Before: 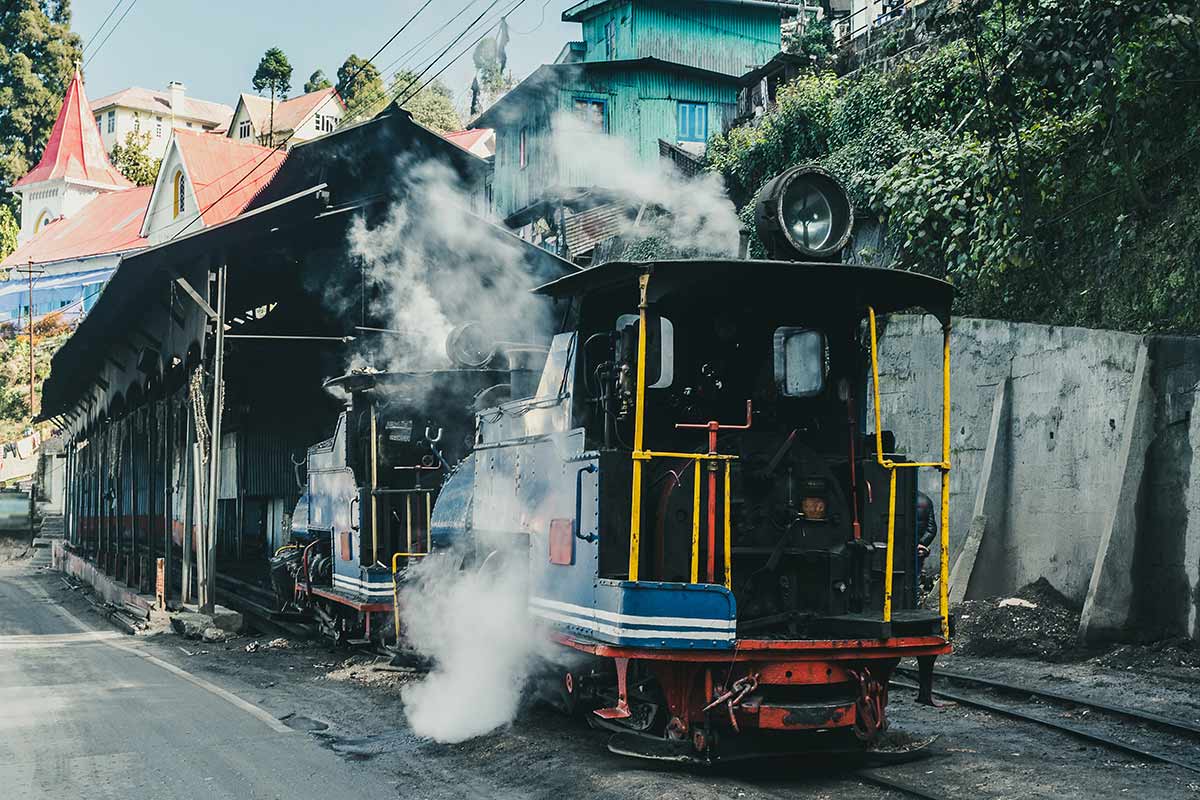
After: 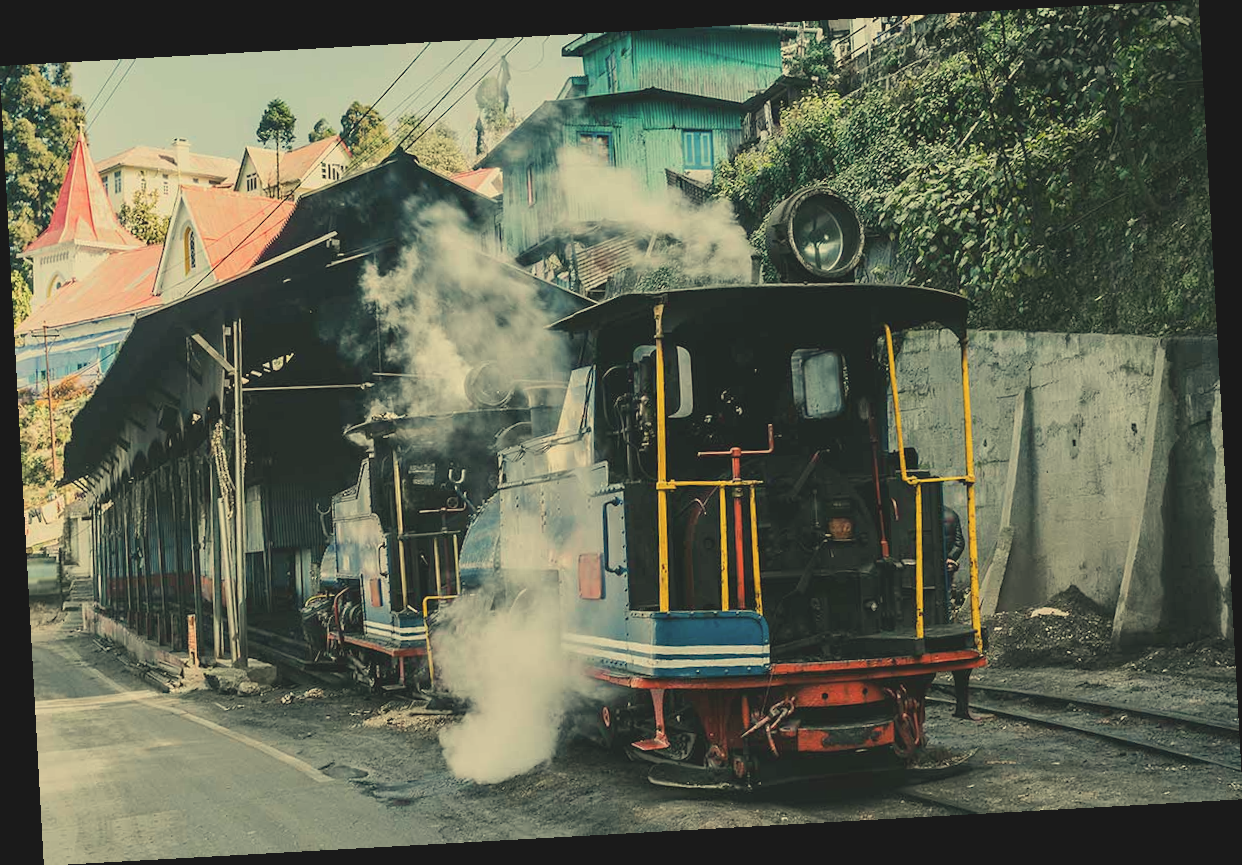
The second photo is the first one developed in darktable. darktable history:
exposure: exposure -0.064 EV, compensate highlight preservation false
white balance: red 1.08, blue 0.791
rotate and perspective: rotation -3.18°, automatic cropping off
contrast brightness saturation: contrast -0.15, brightness 0.05, saturation -0.12
